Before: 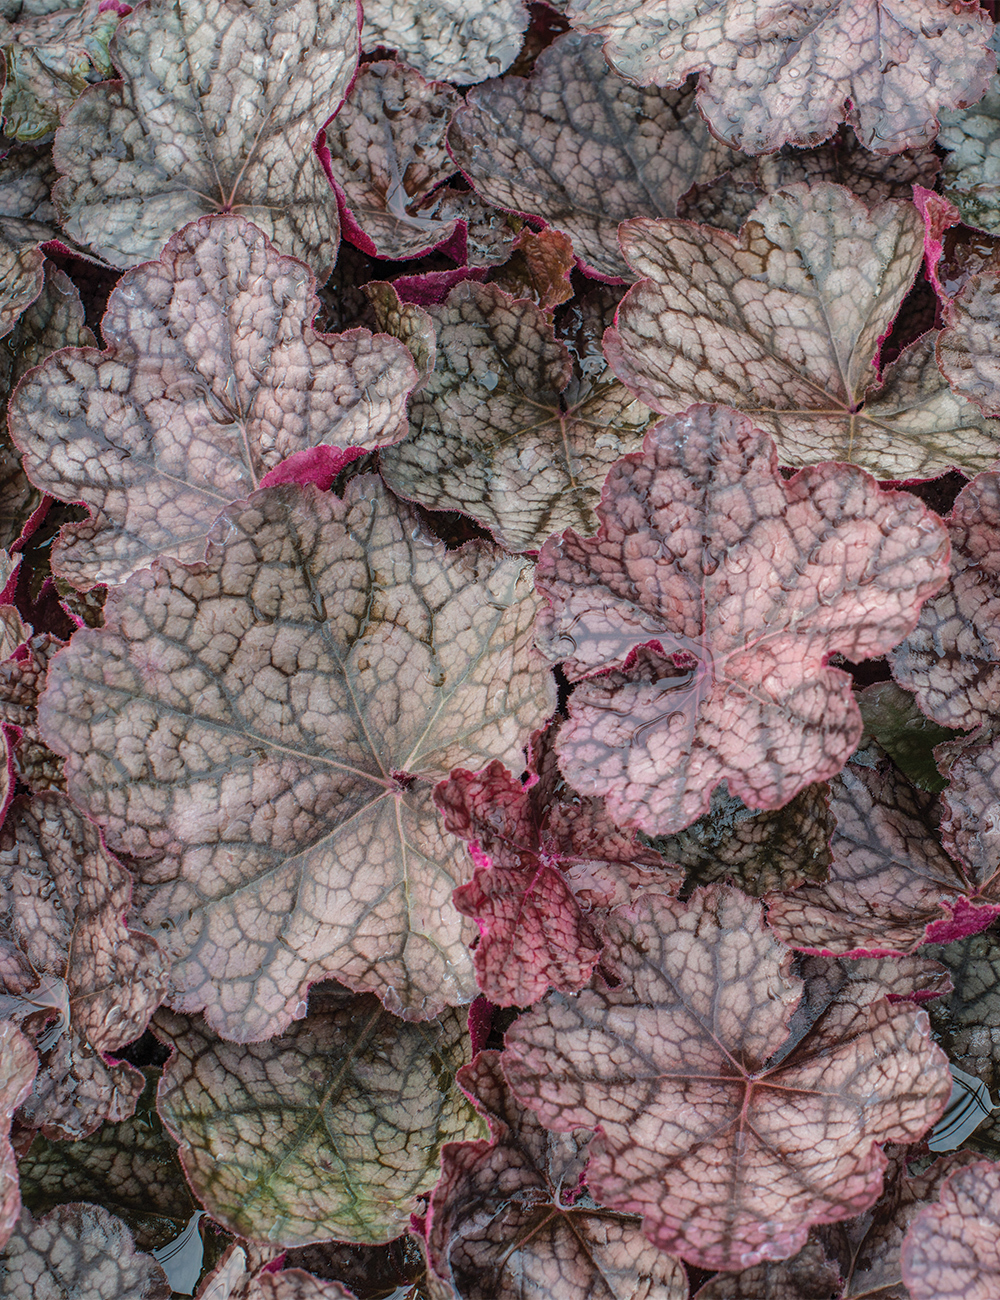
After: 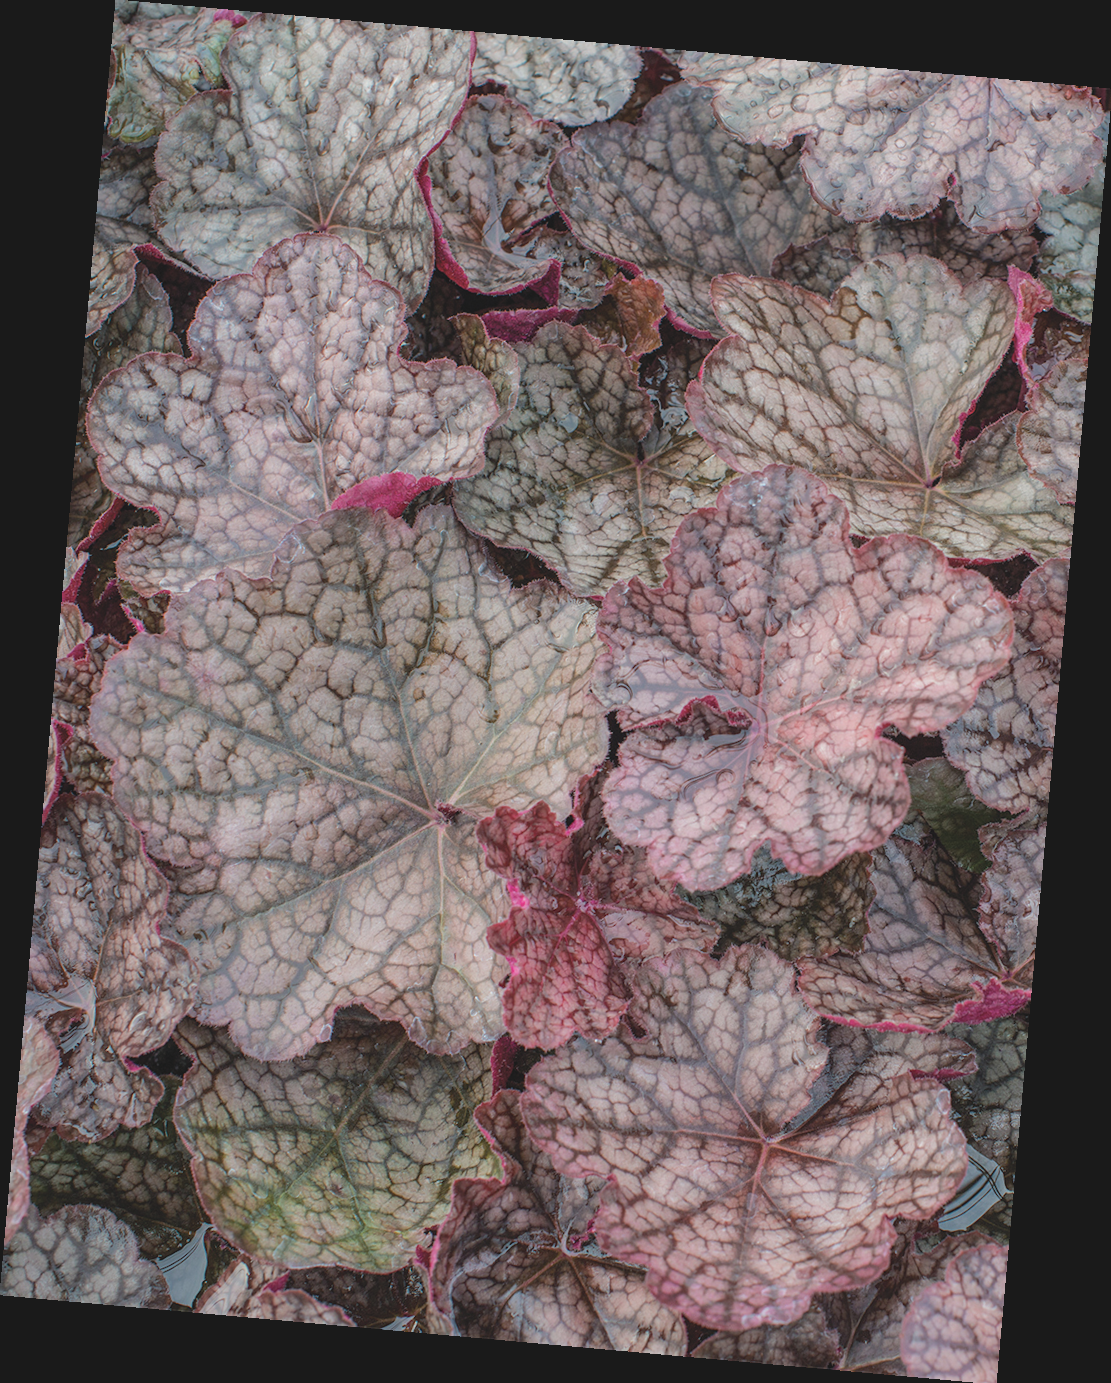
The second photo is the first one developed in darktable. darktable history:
rotate and perspective: rotation 5.12°, automatic cropping off
contrast brightness saturation: contrast -0.15, brightness 0.05, saturation -0.12
